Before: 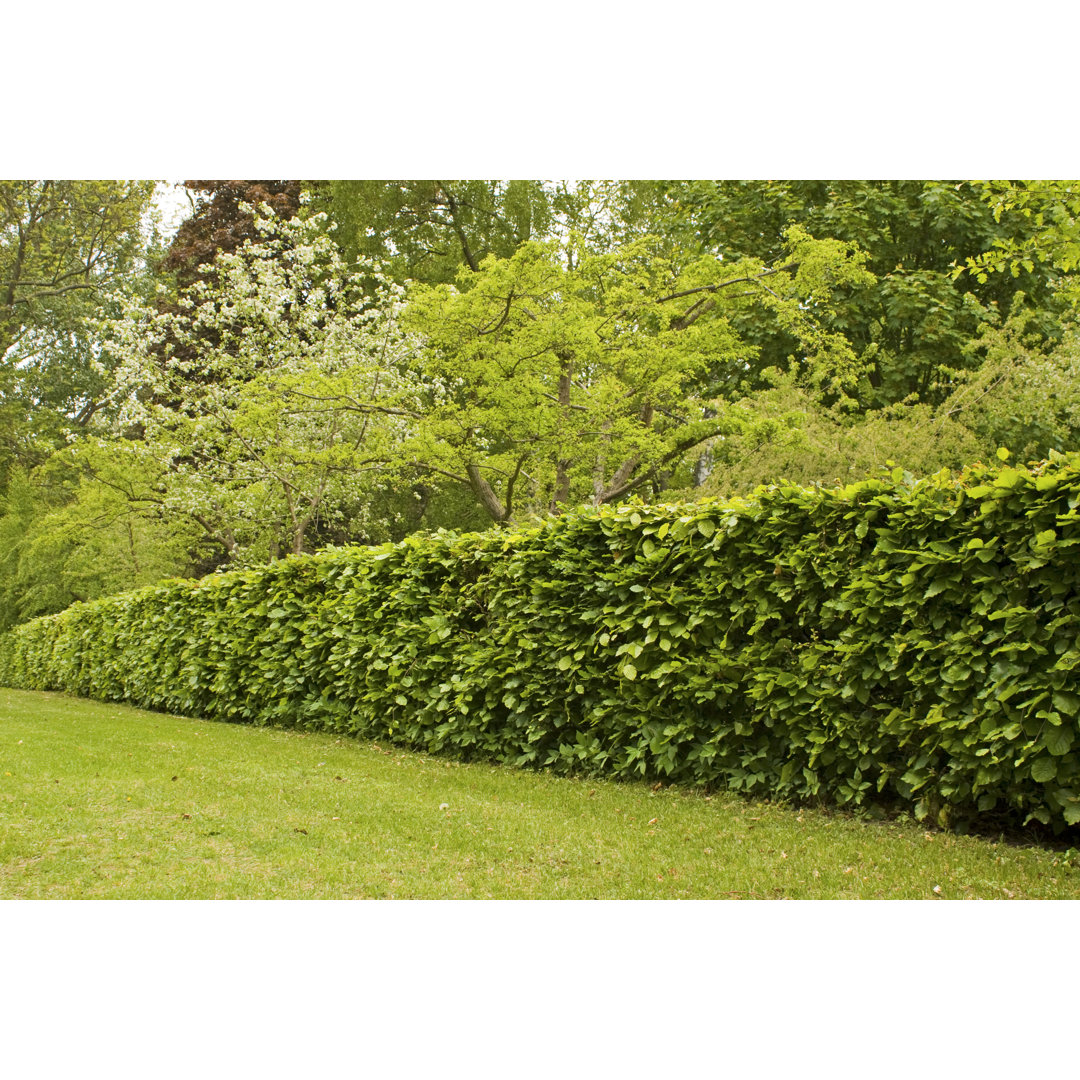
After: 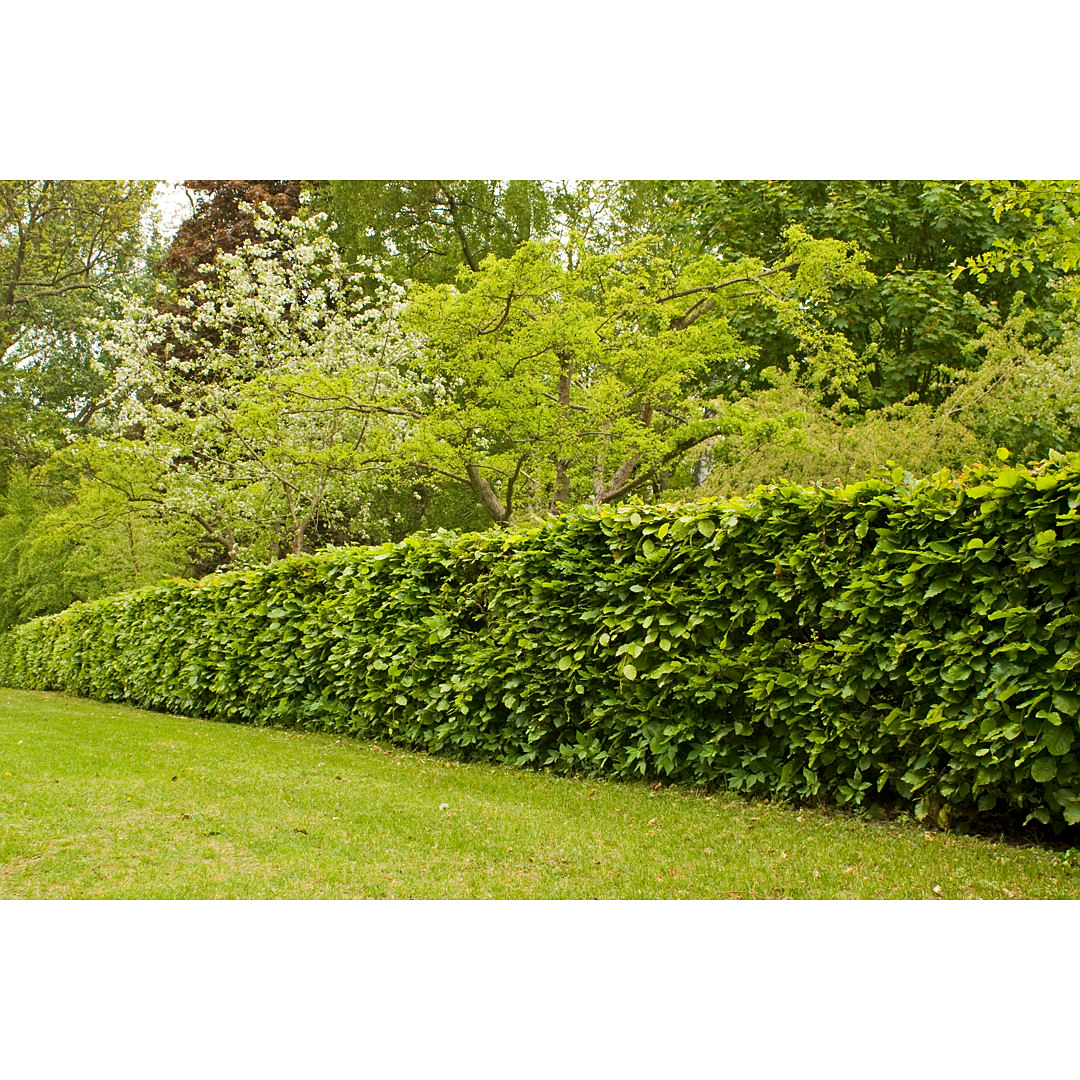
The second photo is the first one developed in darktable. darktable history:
sharpen: radius 0.981, amount 0.614
